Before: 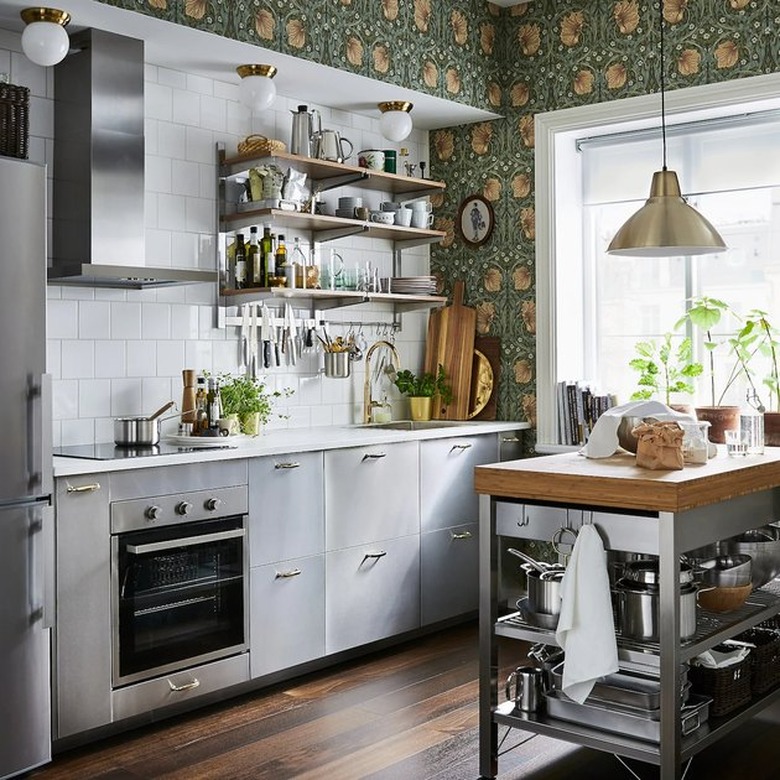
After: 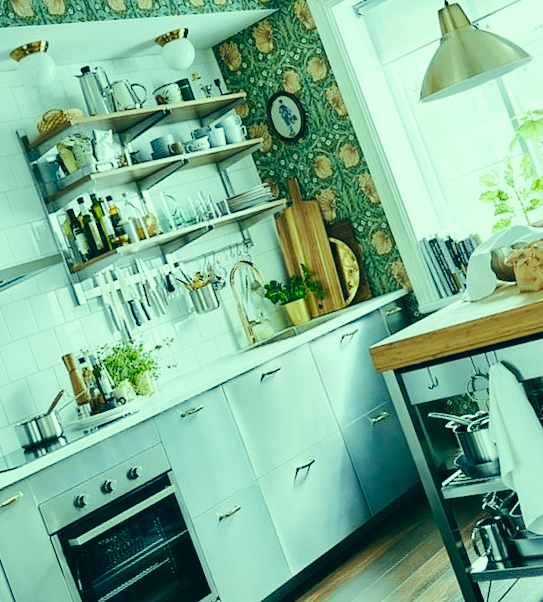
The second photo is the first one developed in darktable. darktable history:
color correction: highlights a* -19.53, highlights b* 9.8, shadows a* -19.78, shadows b* -10.21
velvia: on, module defaults
tone curve: curves: ch0 [(0, 0) (0.131, 0.135) (0.288, 0.372) (0.451, 0.608) (0.612, 0.739) (0.736, 0.832) (1, 1)]; ch1 [(0, 0) (0.392, 0.398) (0.487, 0.471) (0.496, 0.493) (0.519, 0.531) (0.557, 0.591) (0.581, 0.639) (0.622, 0.711) (1, 1)]; ch2 [(0, 0) (0.388, 0.344) (0.438, 0.425) (0.476, 0.482) (0.502, 0.508) (0.524, 0.531) (0.538, 0.58) (0.58, 0.621) (0.613, 0.679) (0.655, 0.738) (1, 1)], preserve colors none
crop and rotate: angle 19.83°, left 6.971%, right 3.781%, bottom 1.108%
